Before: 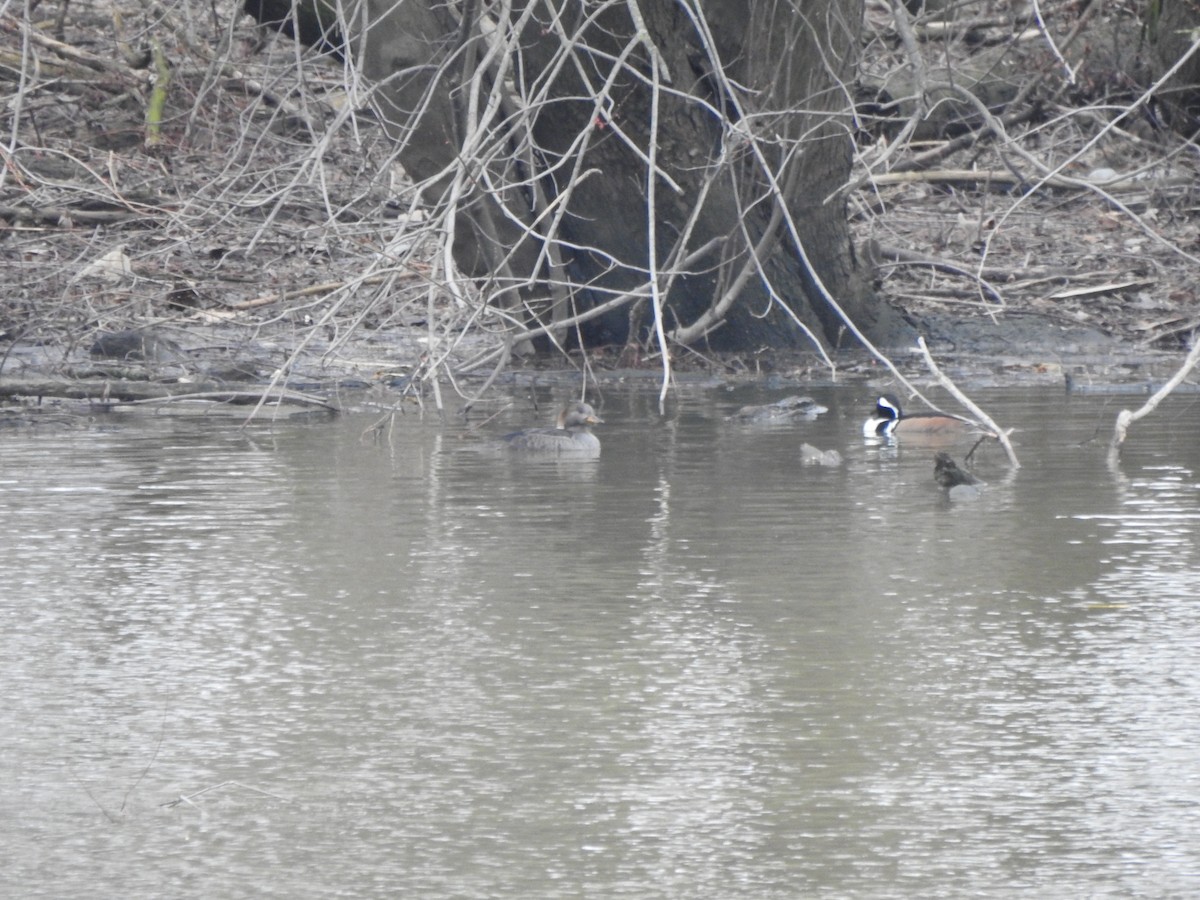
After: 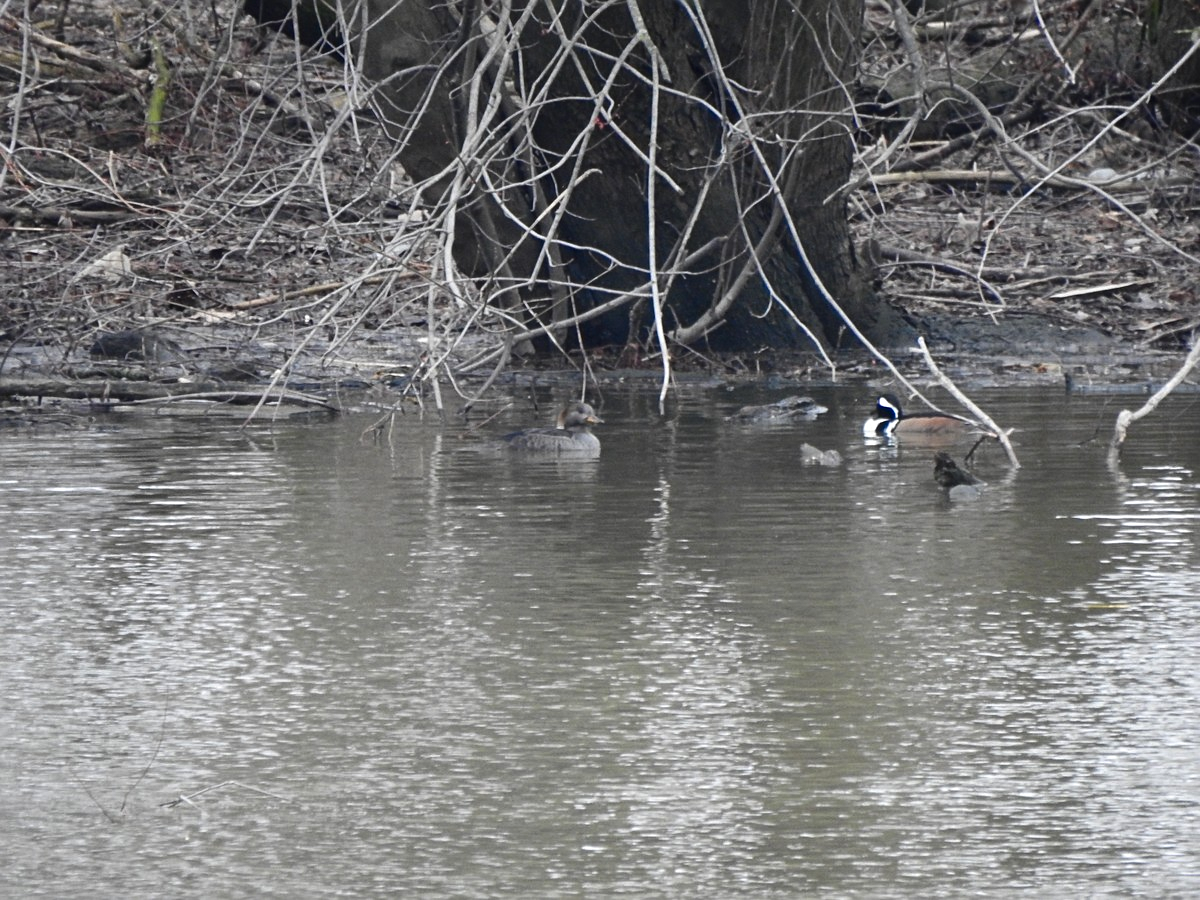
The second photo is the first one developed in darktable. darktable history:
contrast brightness saturation: contrast 0.1, brightness -0.26, saturation 0.14
sharpen: radius 2.167, amount 0.381, threshold 0
